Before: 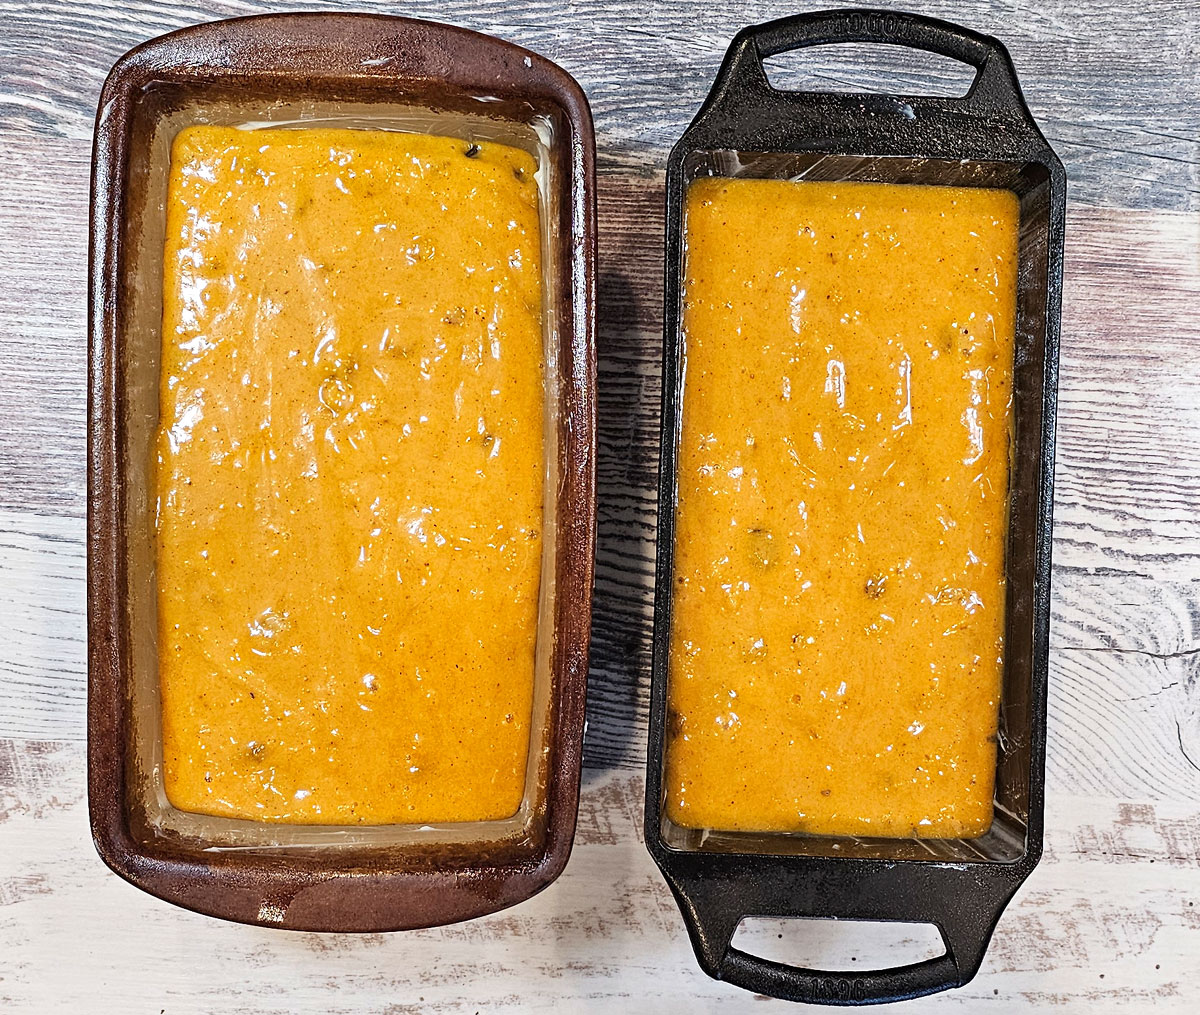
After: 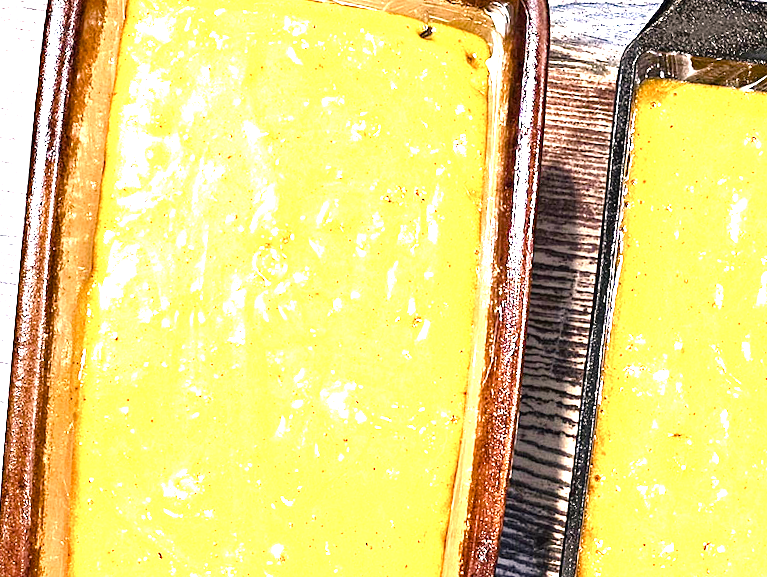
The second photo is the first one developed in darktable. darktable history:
haze removal: compatibility mode true, adaptive false
crop and rotate: angle -4.99°, left 2.122%, top 6.945%, right 27.566%, bottom 30.519%
exposure: black level correction 0, exposure 1.75 EV, compensate exposure bias true, compensate highlight preservation false
color balance rgb: shadows lift › chroma 1%, shadows lift › hue 217.2°, power › hue 310.8°, highlights gain › chroma 2%, highlights gain › hue 44.4°, global offset › luminance 0.25%, global offset › hue 171.6°, perceptual saturation grading › global saturation 14.09%, perceptual saturation grading › highlights -30%, perceptual saturation grading › shadows 50.67%, global vibrance 25%, contrast 20%
